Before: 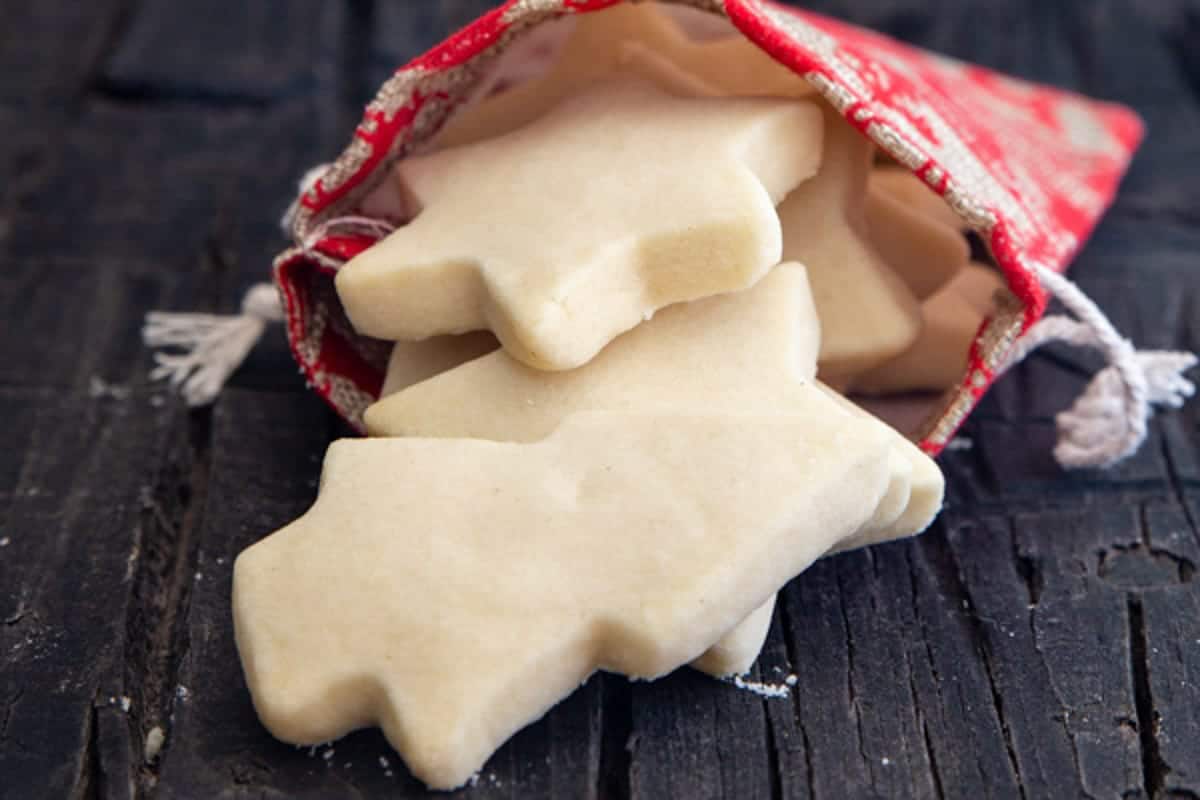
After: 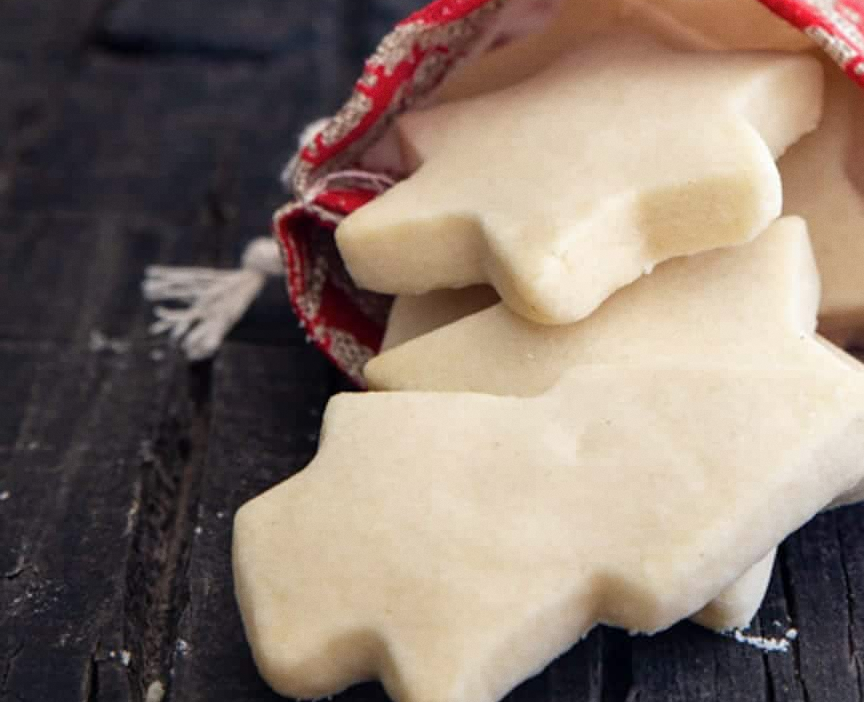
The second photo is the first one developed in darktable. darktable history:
crop: top 5.803%, right 27.864%, bottom 5.804%
contrast brightness saturation: saturation -0.05
grain: coarseness 0.09 ISO, strength 10%
